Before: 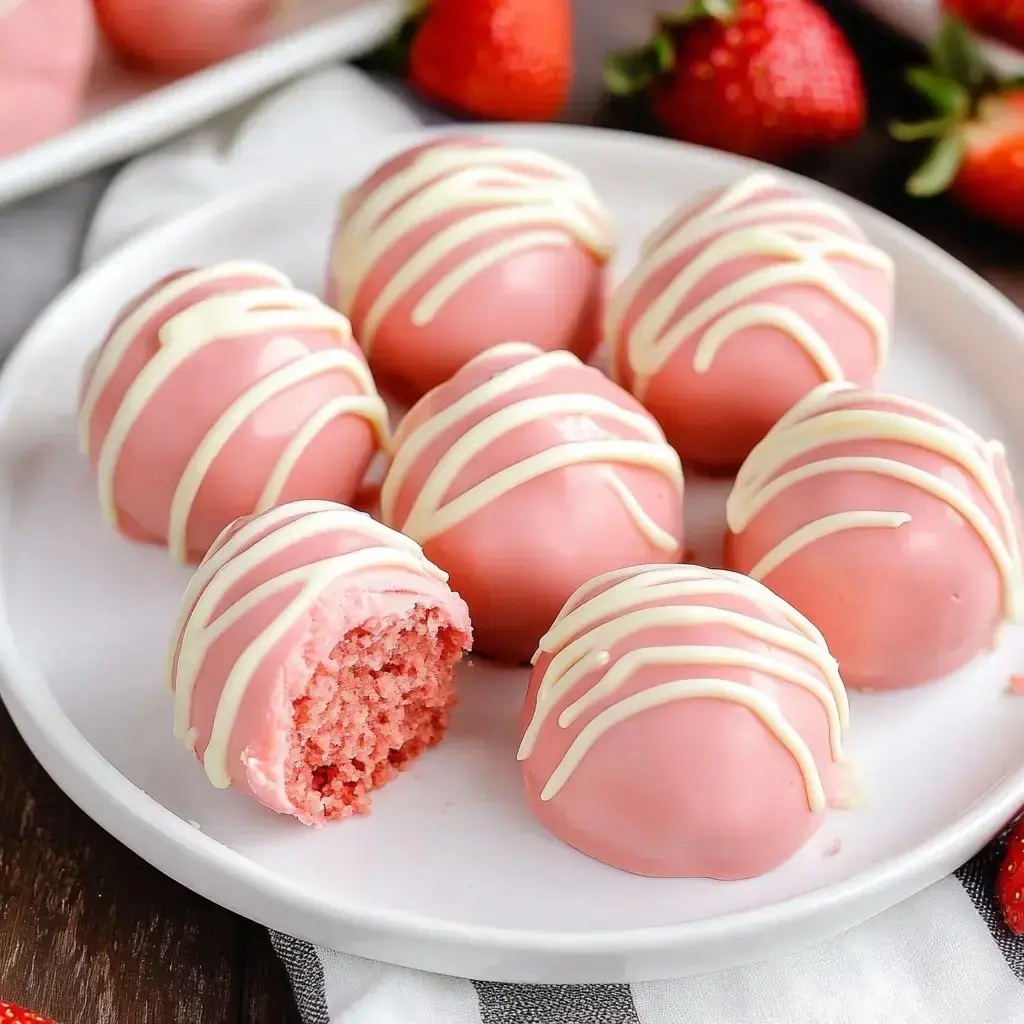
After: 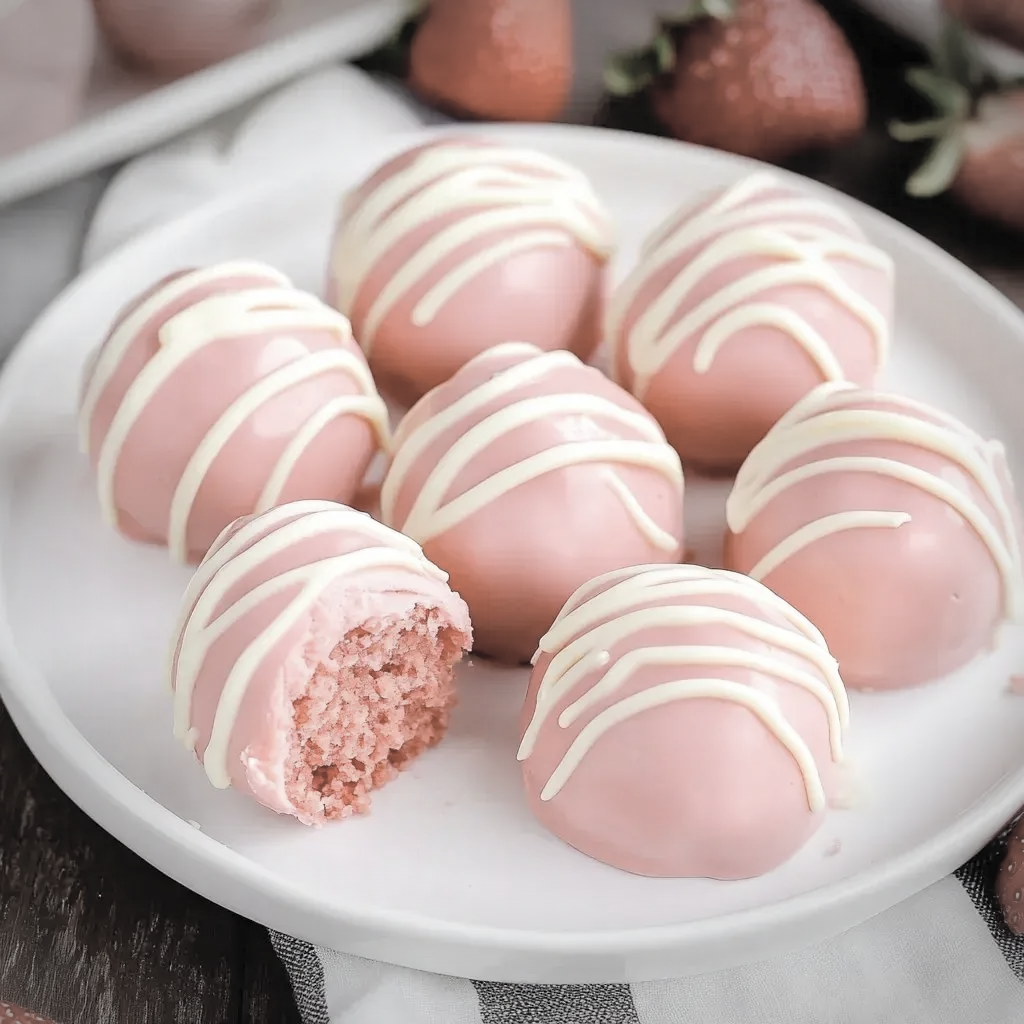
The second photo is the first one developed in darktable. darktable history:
contrast brightness saturation: brightness 0.18, saturation -0.5
vignetting: width/height ratio 1.094
white balance: red 1, blue 1
